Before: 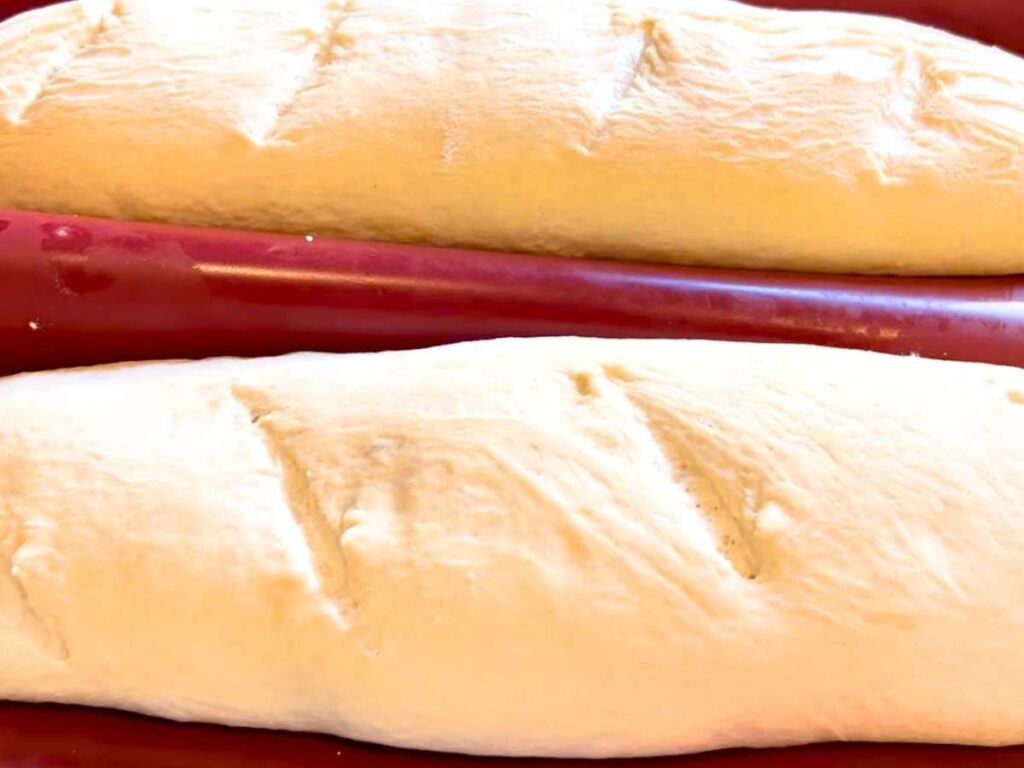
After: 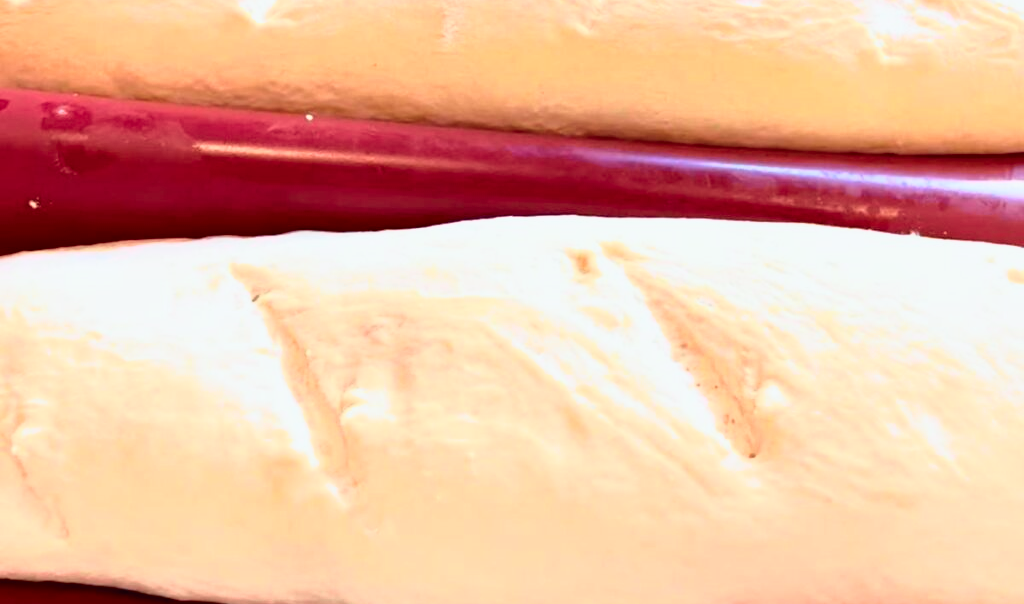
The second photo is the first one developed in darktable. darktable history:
tone curve: curves: ch0 [(0, 0) (0.105, 0.068) (0.195, 0.162) (0.283, 0.283) (0.384, 0.404) (0.485, 0.531) (0.638, 0.681) (0.795, 0.879) (1, 0.977)]; ch1 [(0, 0) (0.161, 0.092) (0.35, 0.33) (0.379, 0.401) (0.456, 0.469) (0.504, 0.498) (0.53, 0.532) (0.58, 0.619) (0.635, 0.671) (1, 1)]; ch2 [(0, 0) (0.371, 0.362) (0.437, 0.437) (0.483, 0.484) (0.53, 0.515) (0.56, 0.58) (0.622, 0.606) (1, 1)], color space Lab, independent channels, preserve colors none
crop and rotate: top 15.774%, bottom 5.506%
